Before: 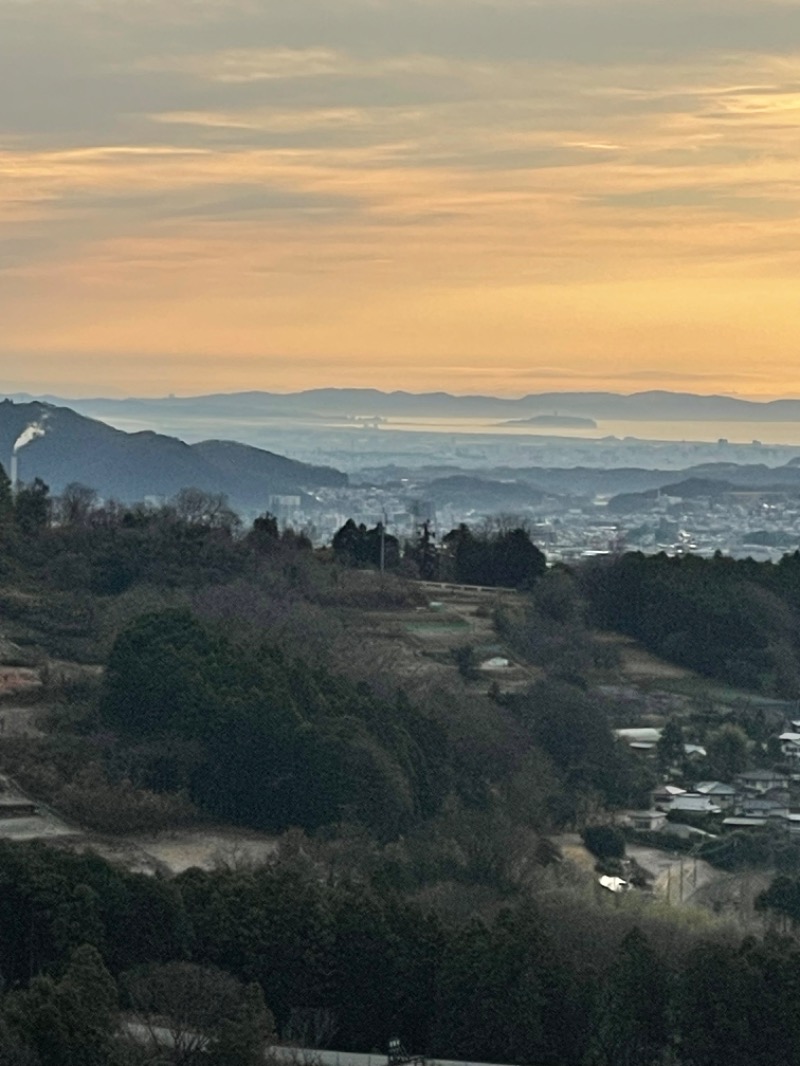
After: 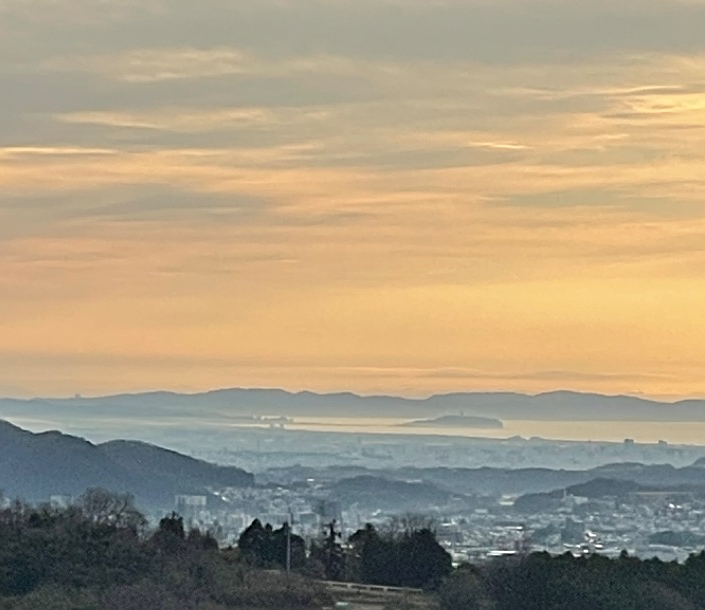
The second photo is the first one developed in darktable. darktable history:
crop and rotate: left 11.812%, bottom 42.776%
sharpen: on, module defaults
